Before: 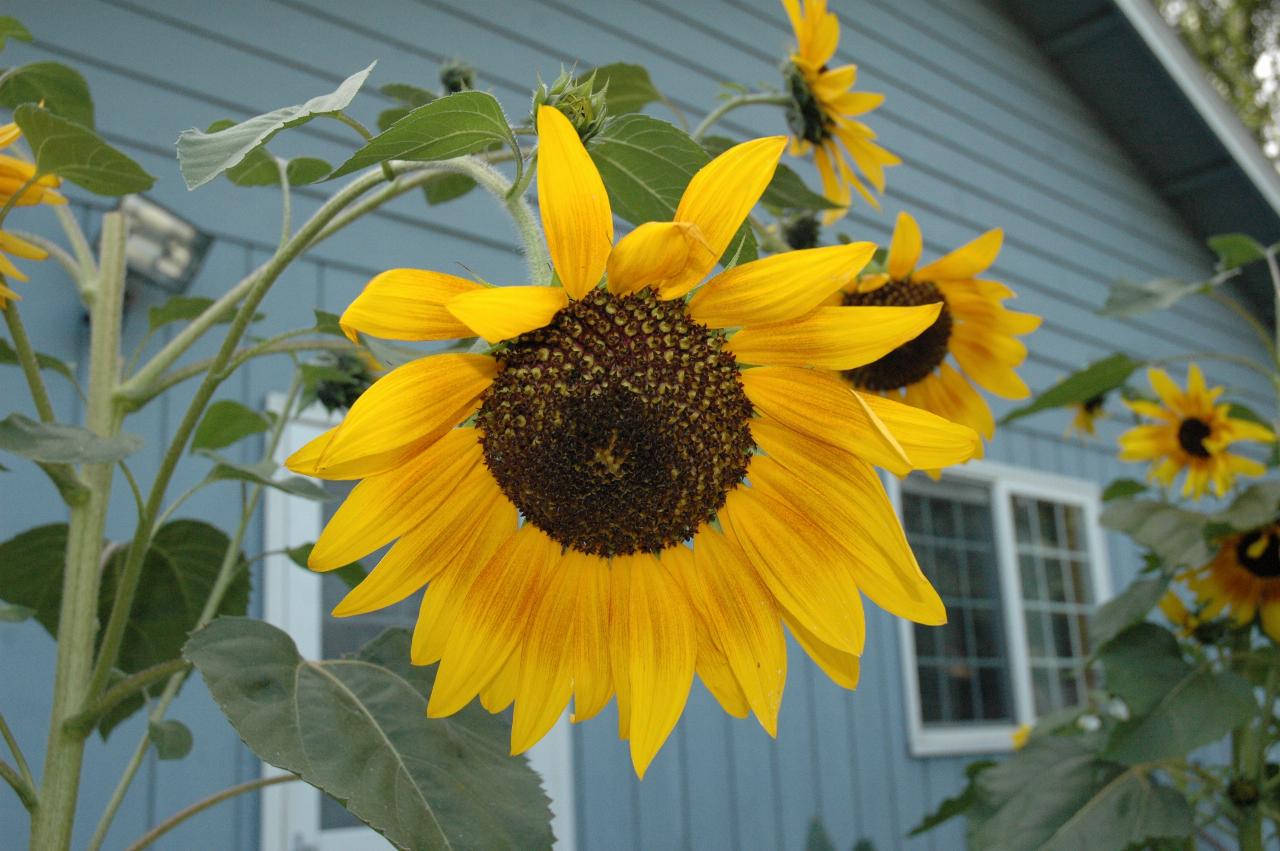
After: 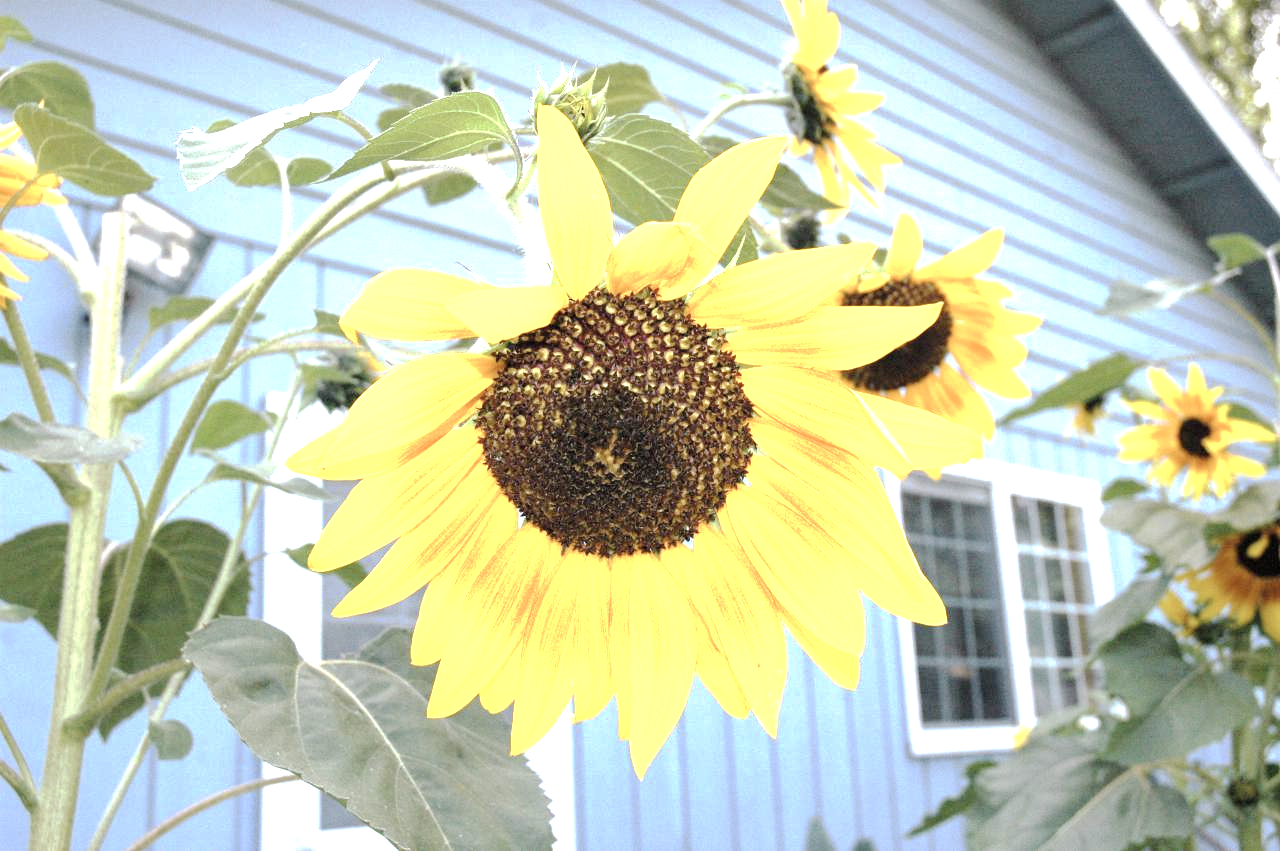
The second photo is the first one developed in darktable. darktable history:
tone curve: curves: ch0 [(0, 0) (0.003, 0.002) (0.011, 0.006) (0.025, 0.013) (0.044, 0.019) (0.069, 0.032) (0.1, 0.056) (0.136, 0.095) (0.177, 0.144) (0.224, 0.193) (0.277, 0.26) (0.335, 0.331) (0.399, 0.405) (0.468, 0.479) (0.543, 0.552) (0.623, 0.624) (0.709, 0.699) (0.801, 0.772) (0.898, 0.856) (1, 1)], preserve colors none
exposure: exposure 2 EV, compensate highlight preservation false
white balance: red 0.967, blue 1.119, emerald 0.756
color correction: highlights a* 5.59, highlights b* 5.24, saturation 0.68
